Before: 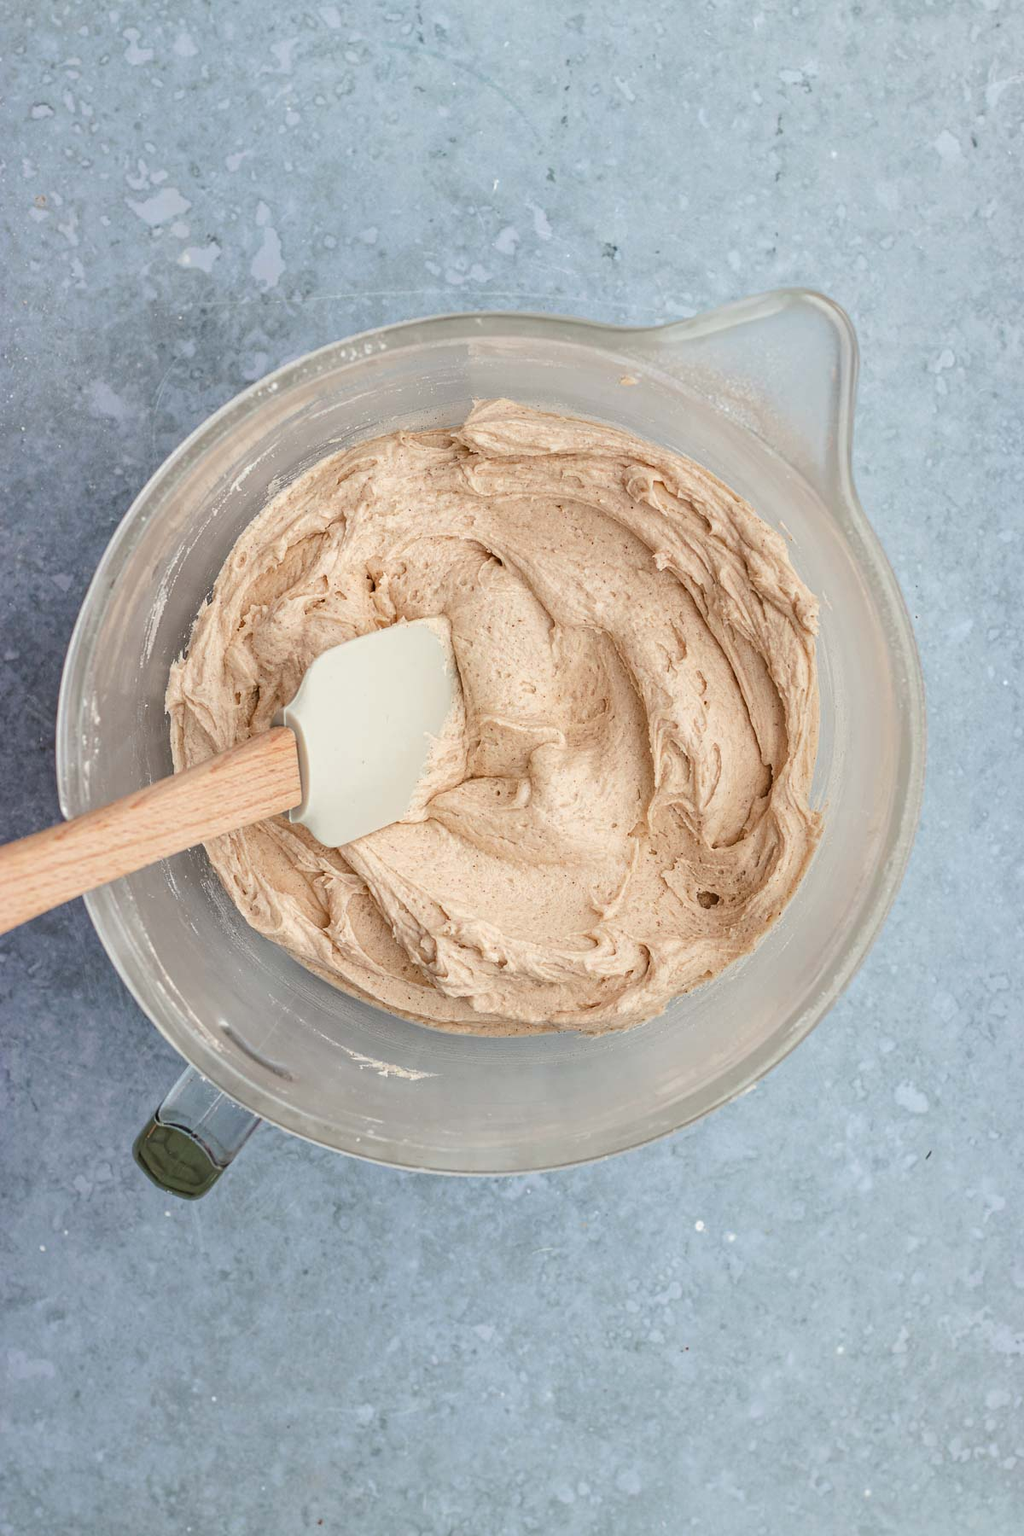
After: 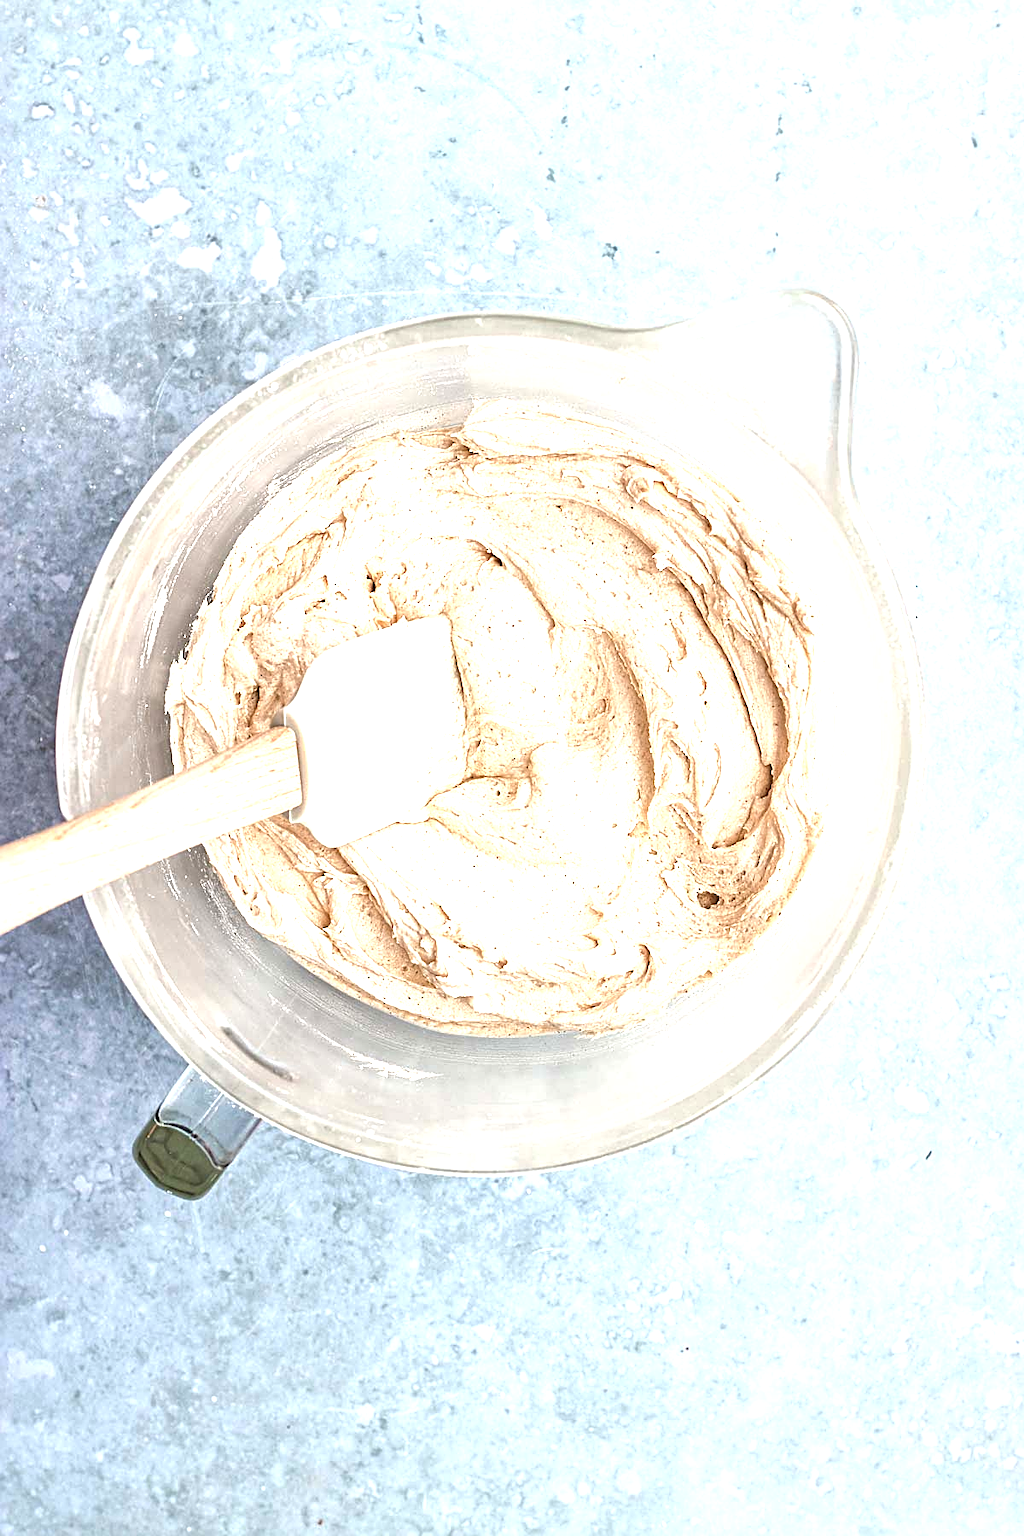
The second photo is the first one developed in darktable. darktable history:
local contrast: mode bilateral grid, contrast 20, coarseness 50, detail 141%, midtone range 0.2
exposure: black level correction 0, exposure 1.199 EV, compensate highlight preservation false
sharpen: on, module defaults
color zones: curves: ch0 [(0, 0.558) (0.143, 0.559) (0.286, 0.529) (0.429, 0.505) (0.571, 0.5) (0.714, 0.5) (0.857, 0.5) (1, 0.558)]; ch1 [(0, 0.469) (0.01, 0.469) (0.12, 0.446) (0.248, 0.469) (0.5, 0.5) (0.748, 0.5) (0.99, 0.469) (1, 0.469)]
